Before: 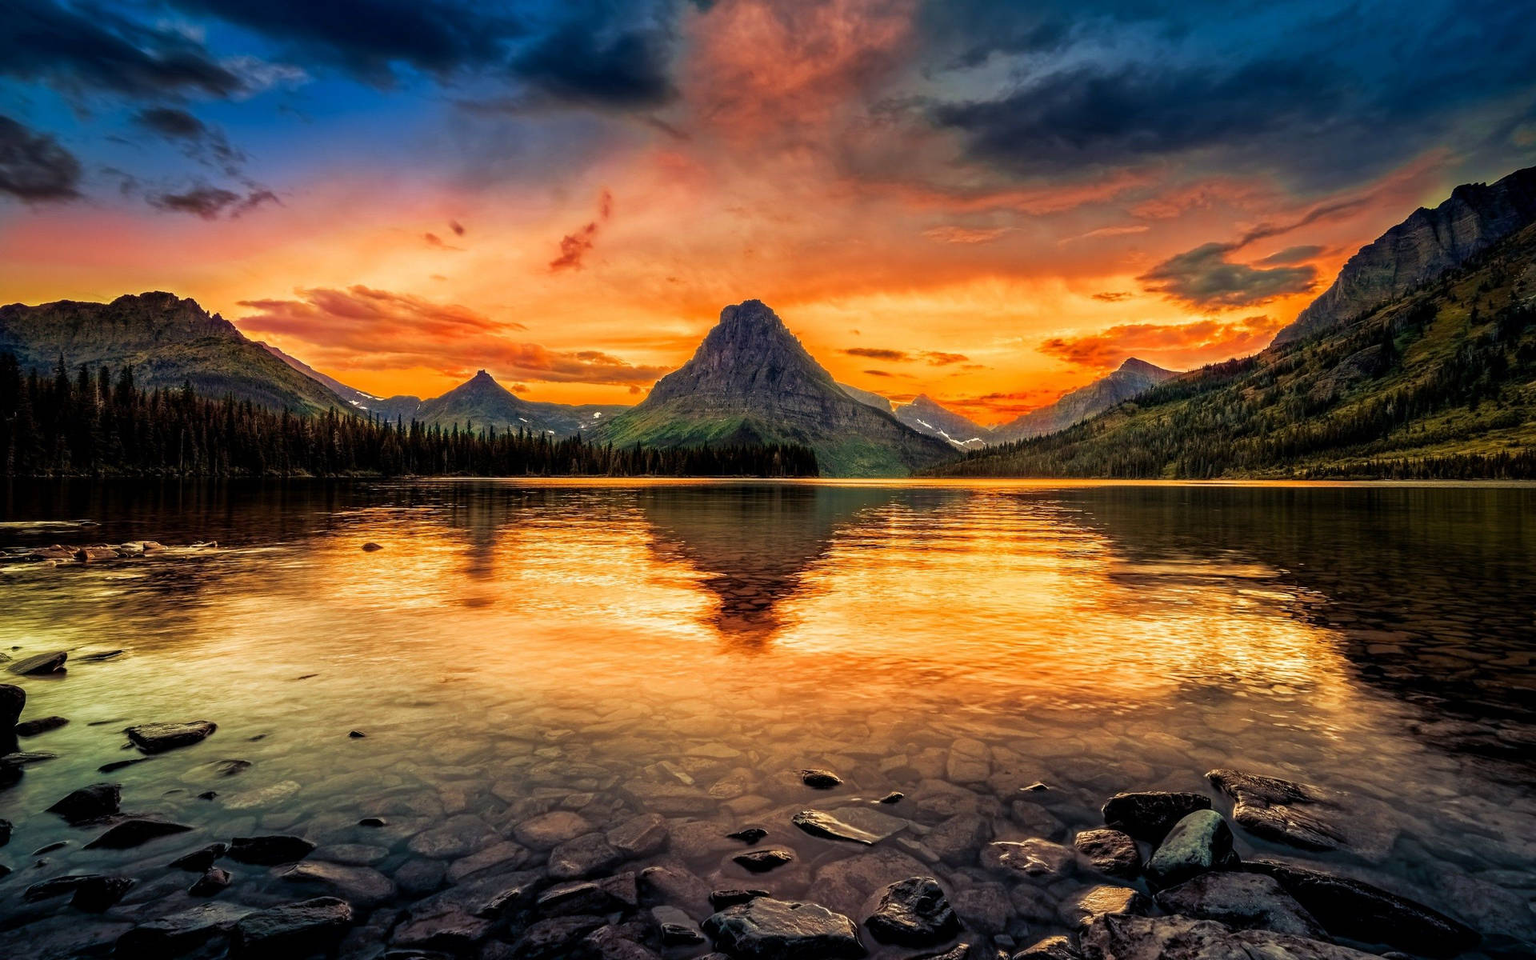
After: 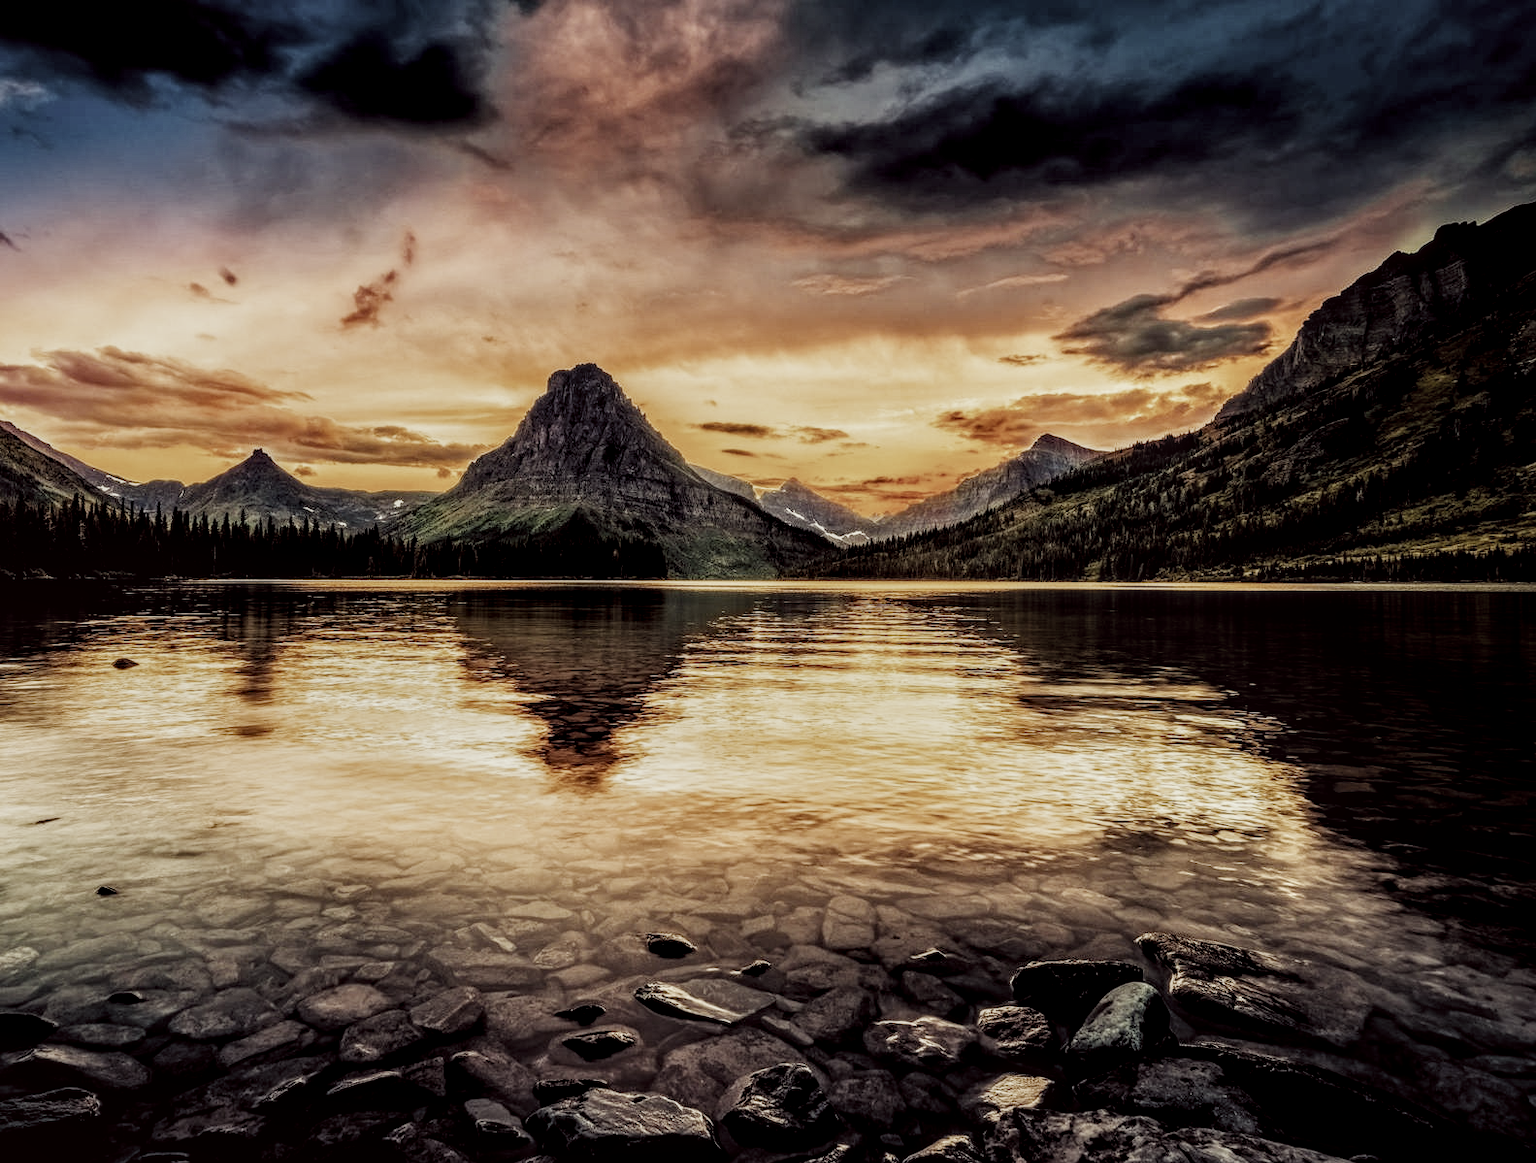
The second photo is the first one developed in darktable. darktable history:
crop: left 17.541%, bottom 0.02%
color correction: highlights a* -0.906, highlights b* 4.45, shadows a* 3.65
filmic rgb: black relative exposure -5.02 EV, white relative exposure 3.98 EV, hardness 2.89, contrast 1.301, highlights saturation mix -31.23%, preserve chrominance no, color science v5 (2021), contrast in shadows safe, contrast in highlights safe
local contrast: highlights 61%, detail 143%, midtone range 0.426
tone equalizer: on, module defaults
